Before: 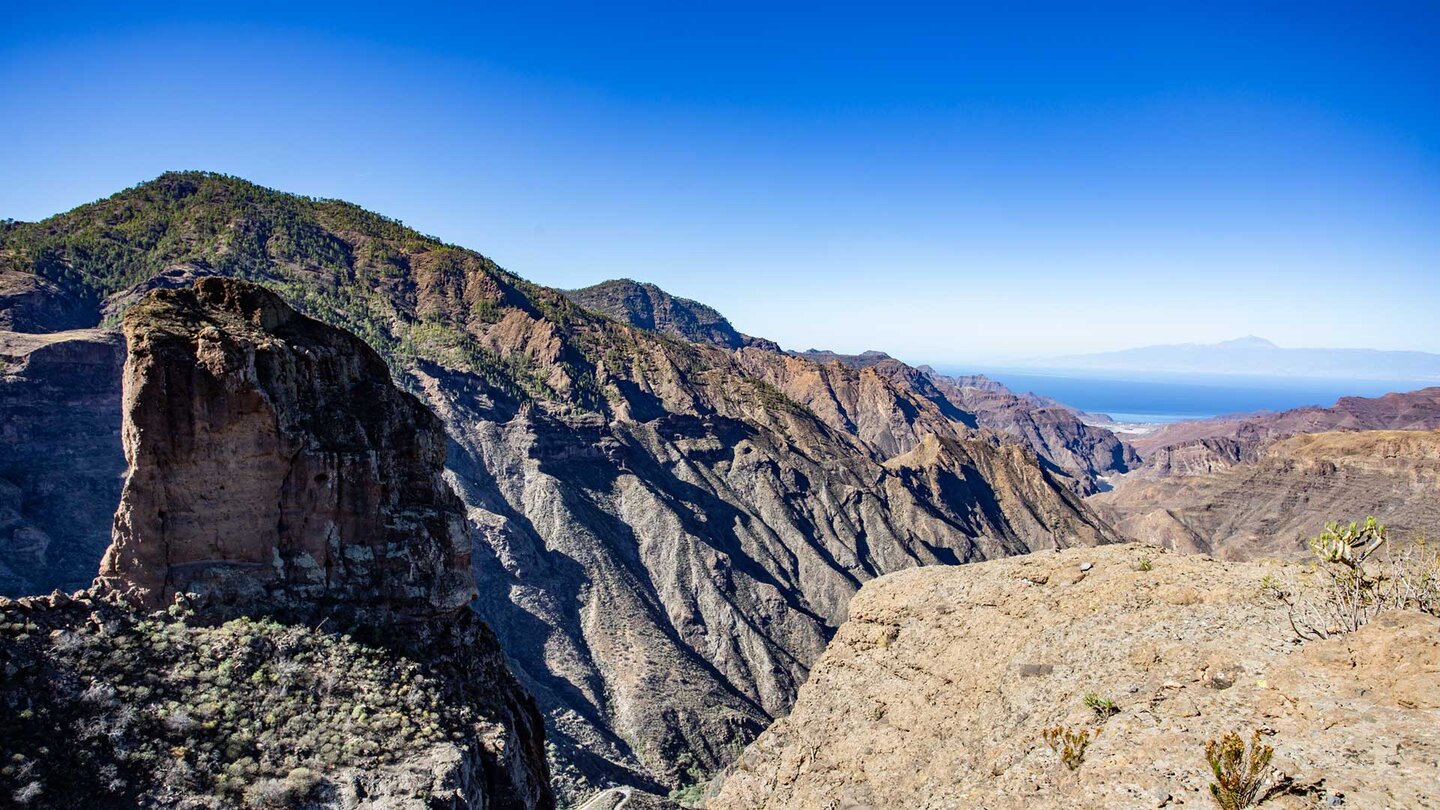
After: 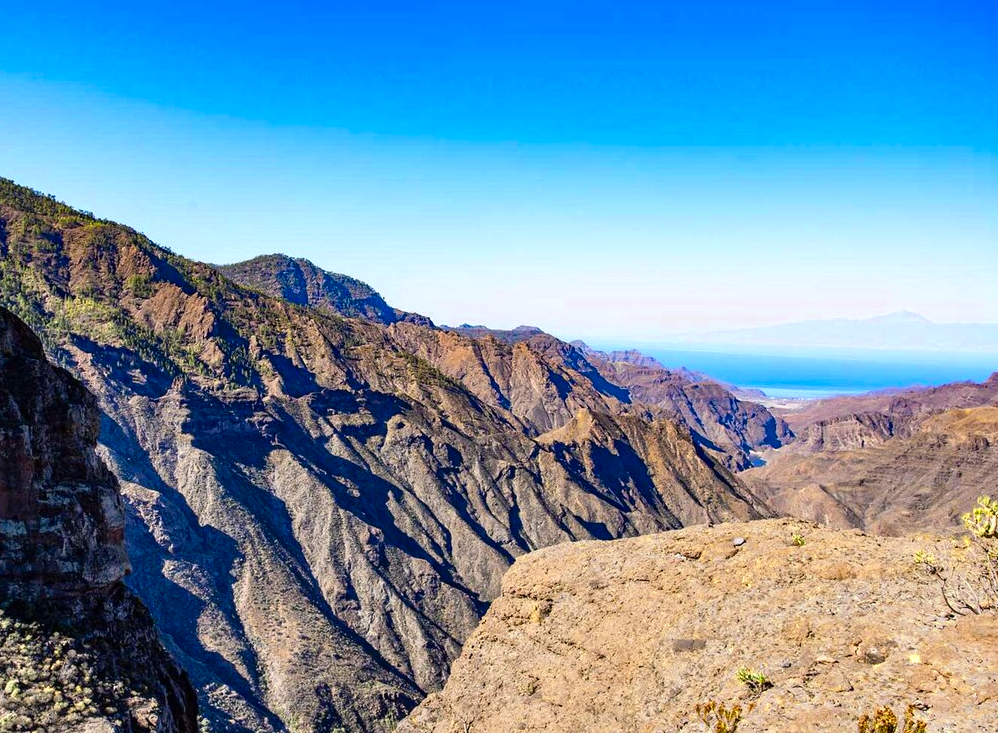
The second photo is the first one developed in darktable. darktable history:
color zones: curves: ch0 [(0, 0.485) (0.178, 0.476) (0.261, 0.623) (0.411, 0.403) (0.708, 0.603) (0.934, 0.412)]; ch1 [(0.003, 0.485) (0.149, 0.496) (0.229, 0.584) (0.326, 0.551) (0.484, 0.262) (0.757, 0.643)]
crop and rotate: left 24.145%, top 3.138%, right 6.539%, bottom 6.315%
color correction: highlights a* 3.31, highlights b* 2.18, saturation 1.24
